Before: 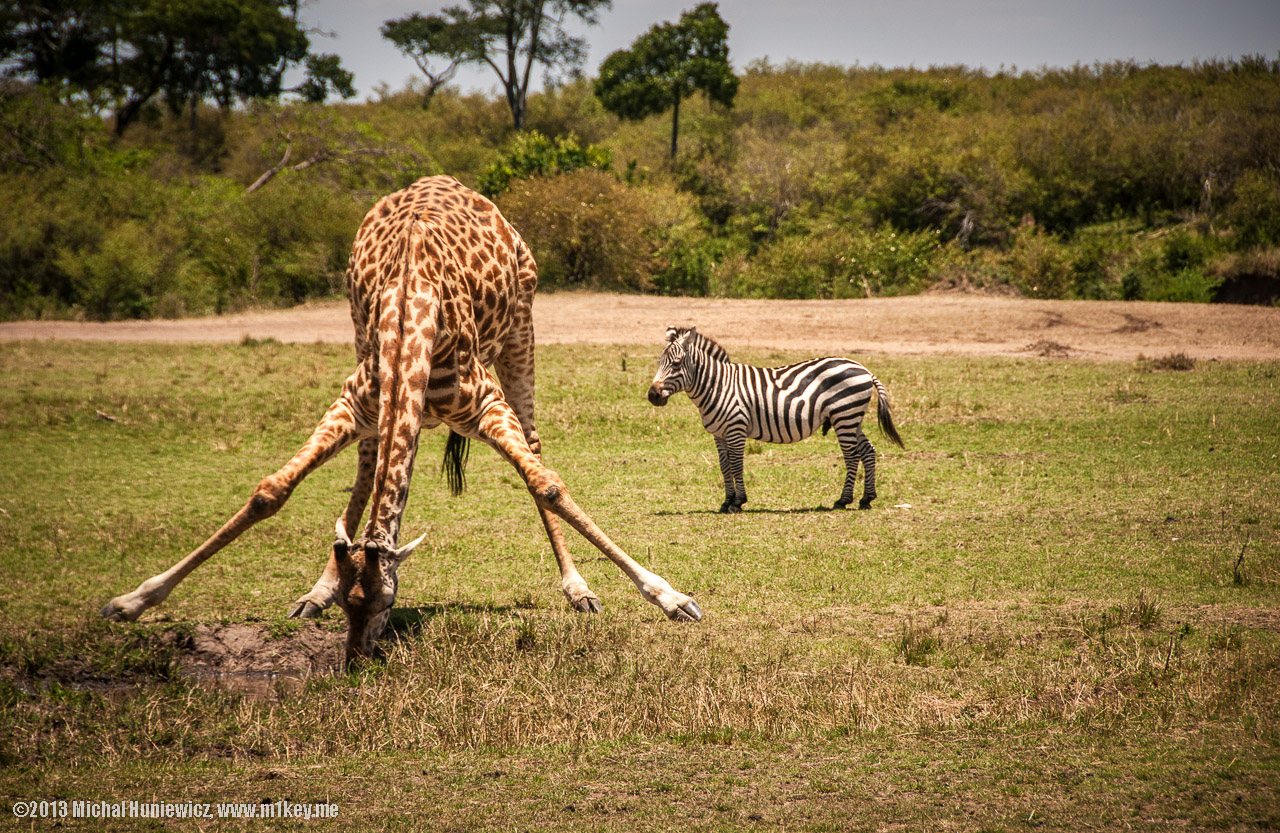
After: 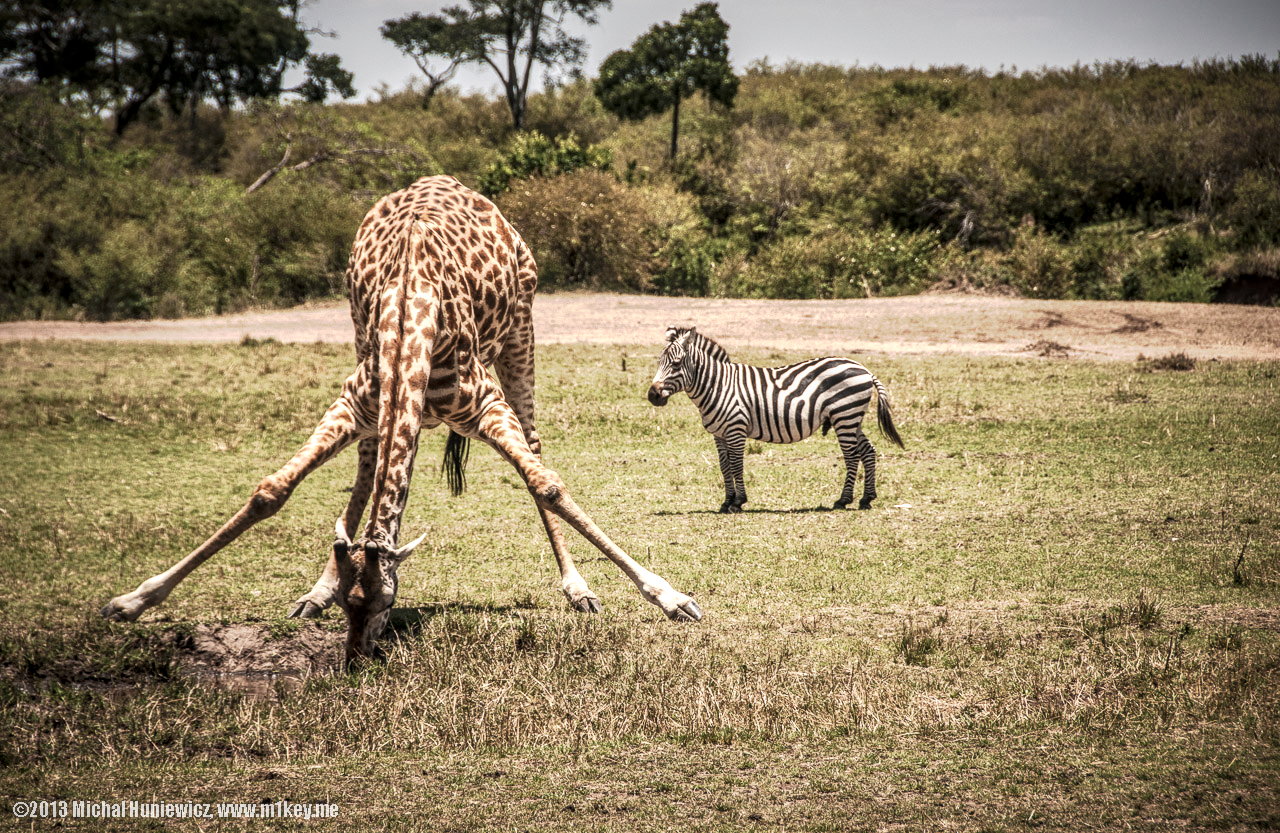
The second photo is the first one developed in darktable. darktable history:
contrast brightness saturation: contrast 0.095, saturation -0.359
local contrast: detail 130%
tone curve: curves: ch0 [(0, 0) (0.003, 0.024) (0.011, 0.029) (0.025, 0.044) (0.044, 0.072) (0.069, 0.104) (0.1, 0.131) (0.136, 0.159) (0.177, 0.191) (0.224, 0.245) (0.277, 0.298) (0.335, 0.354) (0.399, 0.428) (0.468, 0.503) (0.543, 0.596) (0.623, 0.684) (0.709, 0.781) (0.801, 0.843) (0.898, 0.946) (1, 1)], preserve colors none
